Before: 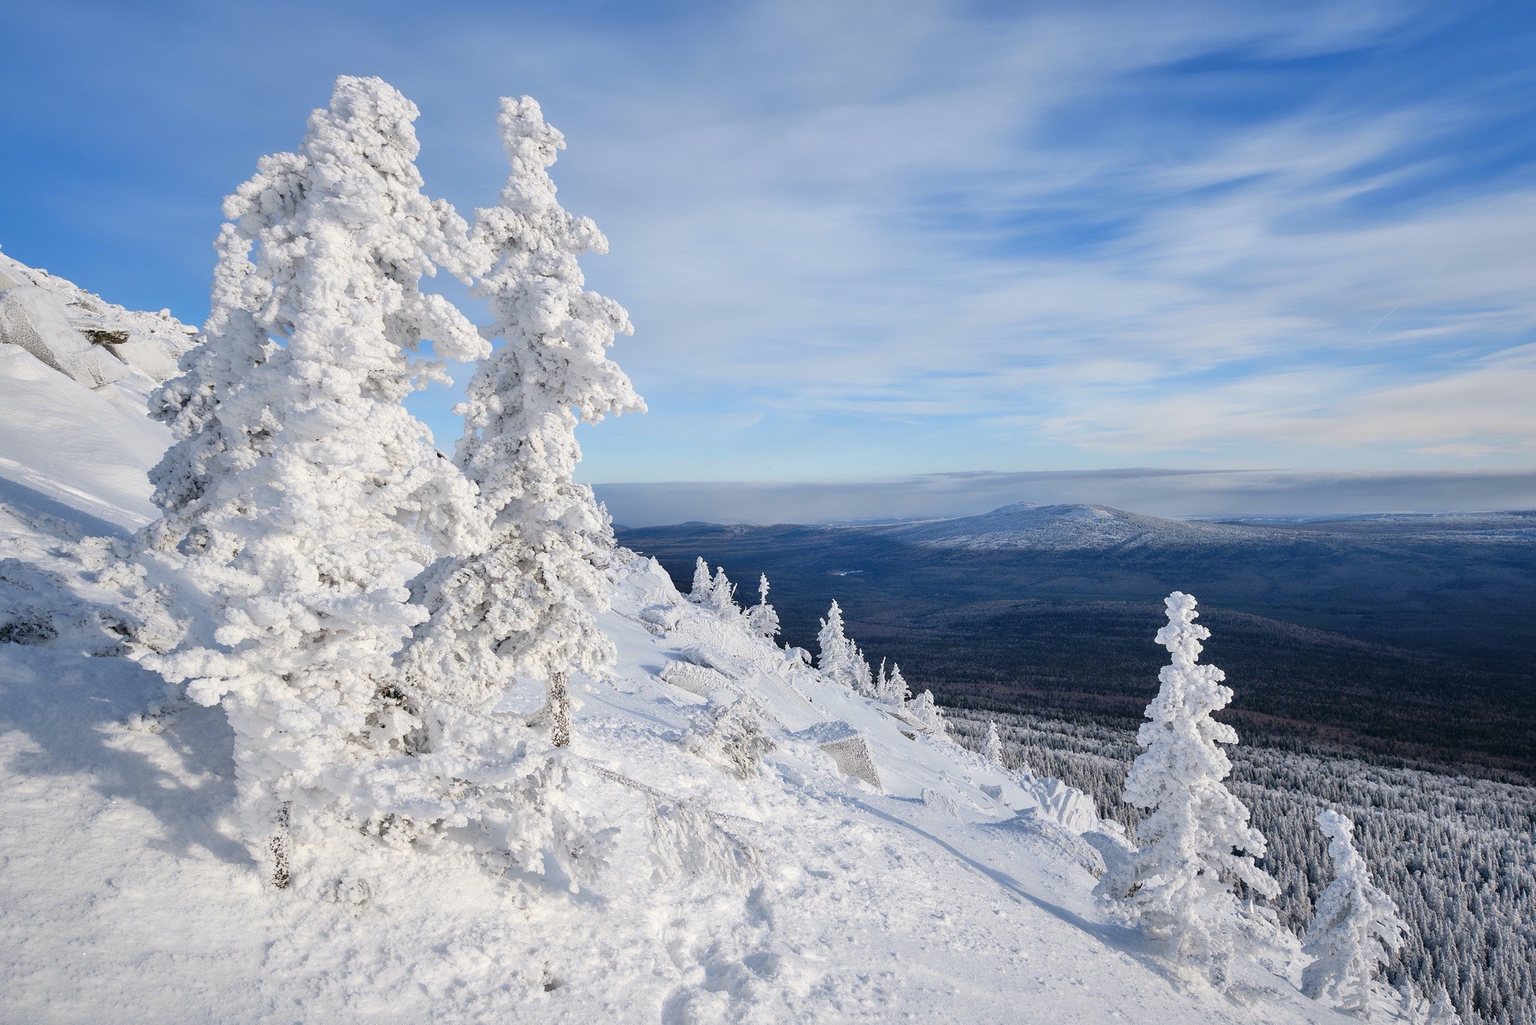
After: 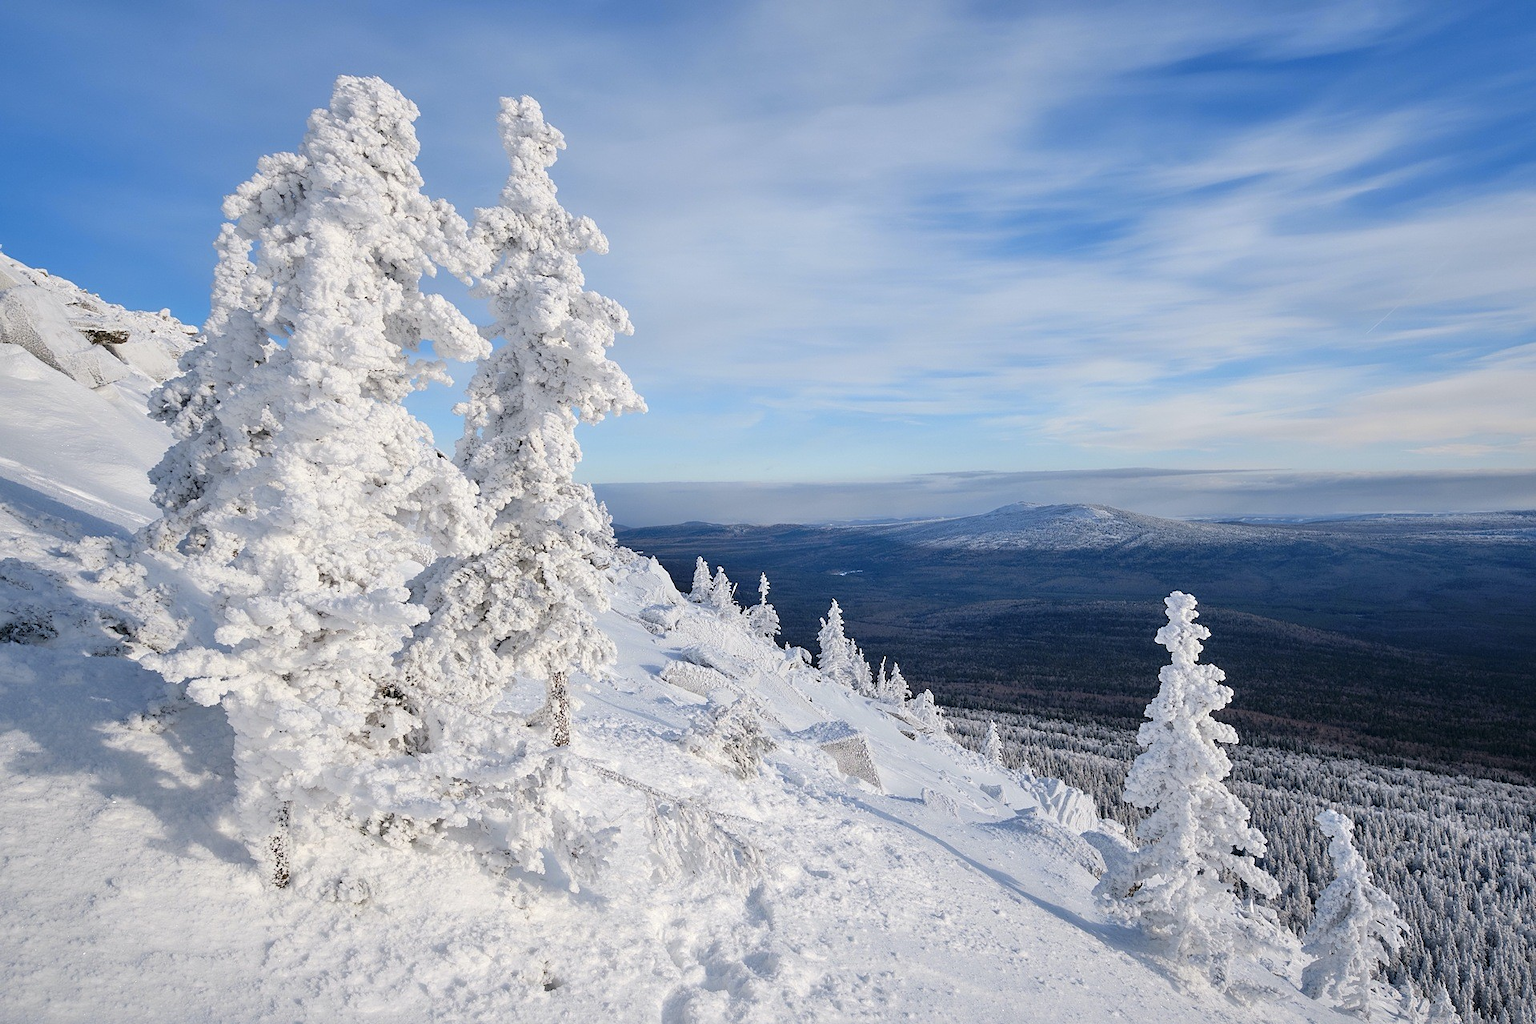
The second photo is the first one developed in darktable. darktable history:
sharpen: amount 0.202
